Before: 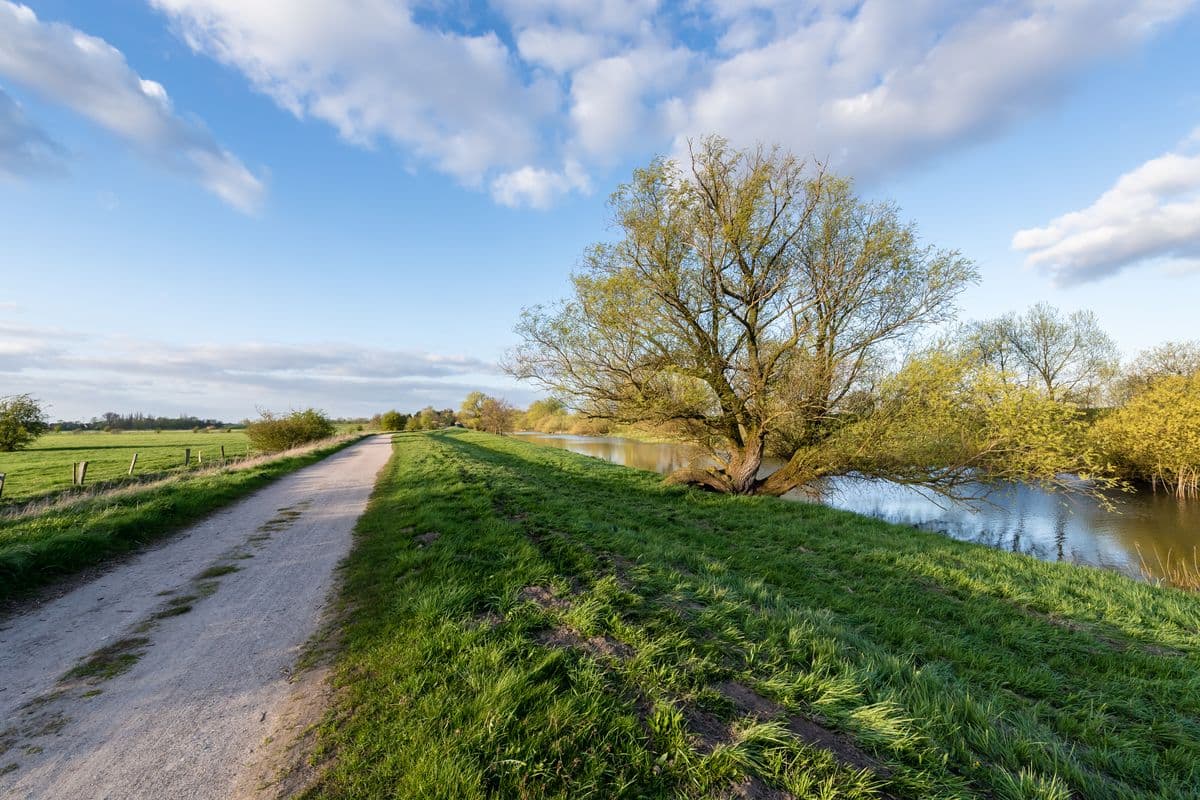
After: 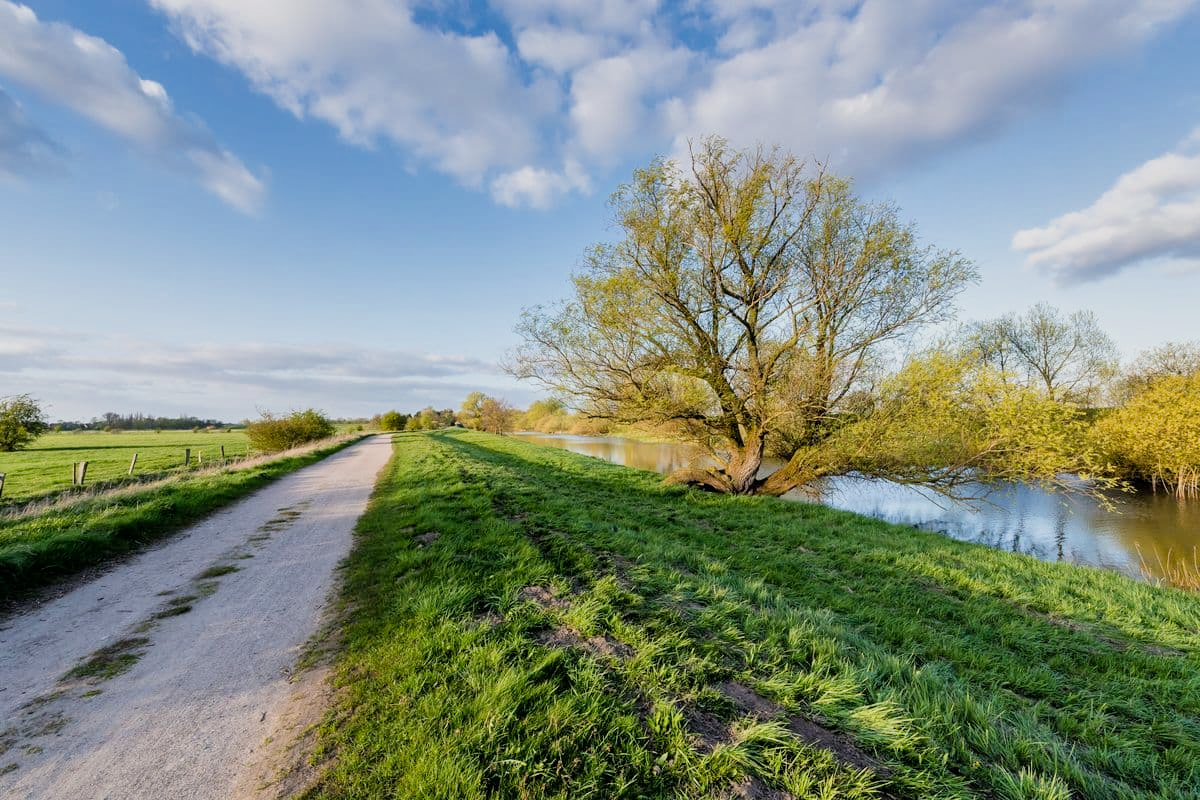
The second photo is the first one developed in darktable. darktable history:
color balance rgb: perceptual saturation grading › global saturation 0.973%, perceptual brilliance grading › global brilliance 9.813%, perceptual brilliance grading › shadows 14.826%
shadows and highlights: low approximation 0.01, soften with gaussian
filmic rgb: black relative exposure -7.99 EV, white relative exposure 3.98 EV, hardness 4.21, contrast 0.995
